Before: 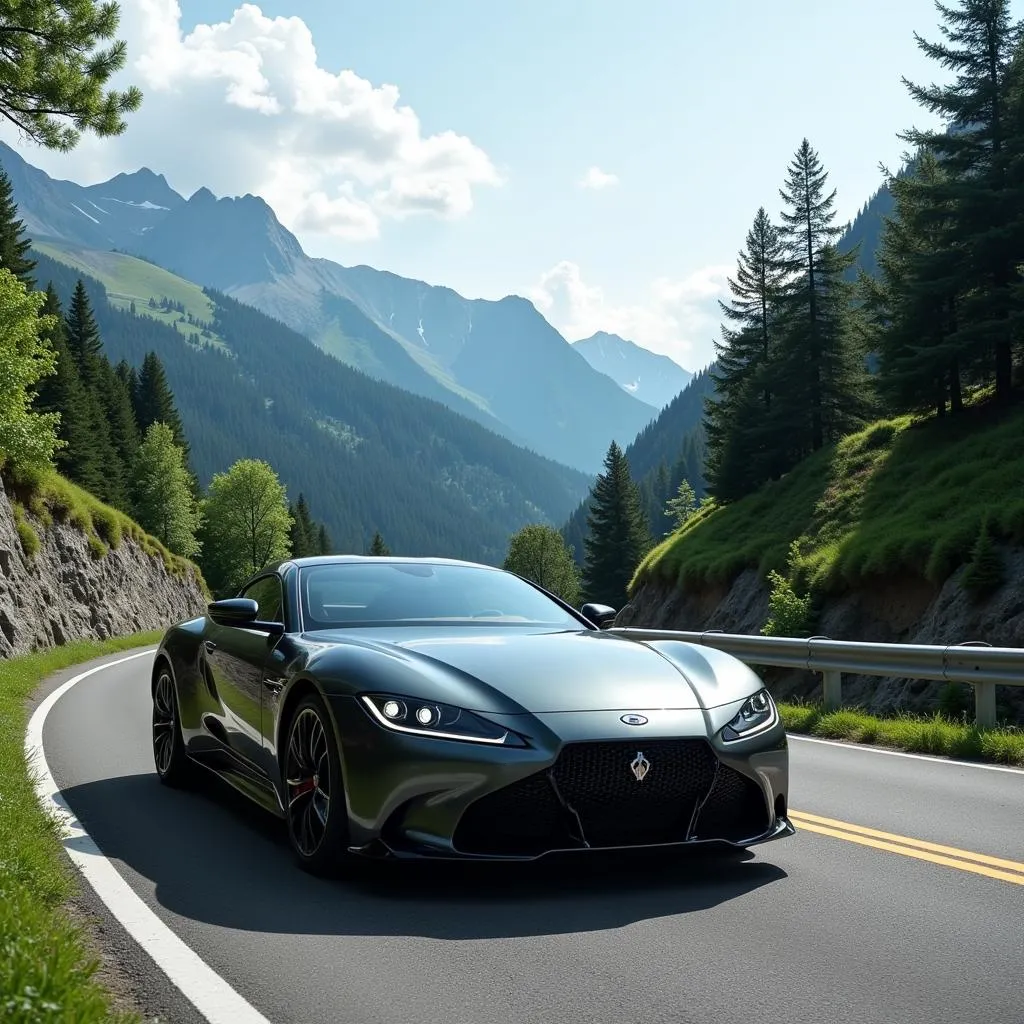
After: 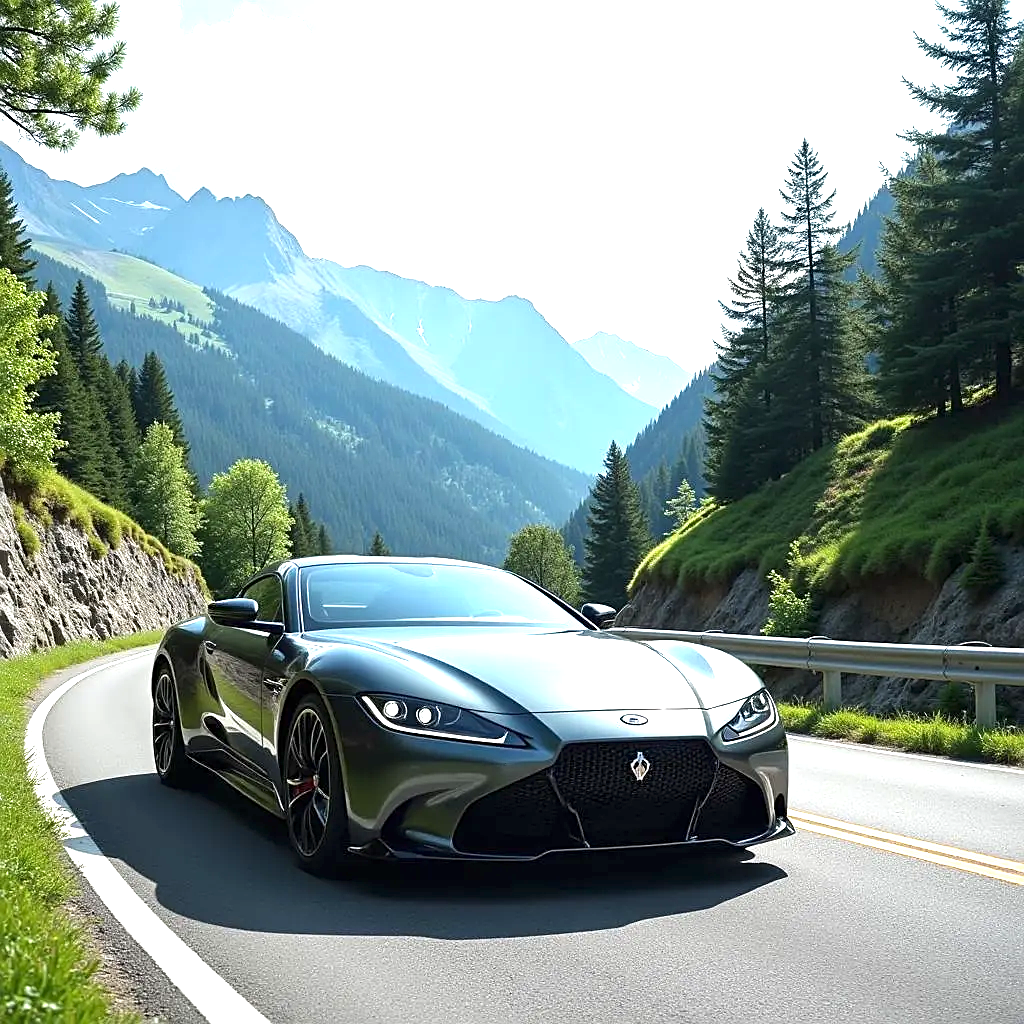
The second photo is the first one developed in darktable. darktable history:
exposure: black level correction 0, exposure 1.2 EV, compensate exposure bias true, compensate highlight preservation false
sharpen: on, module defaults
